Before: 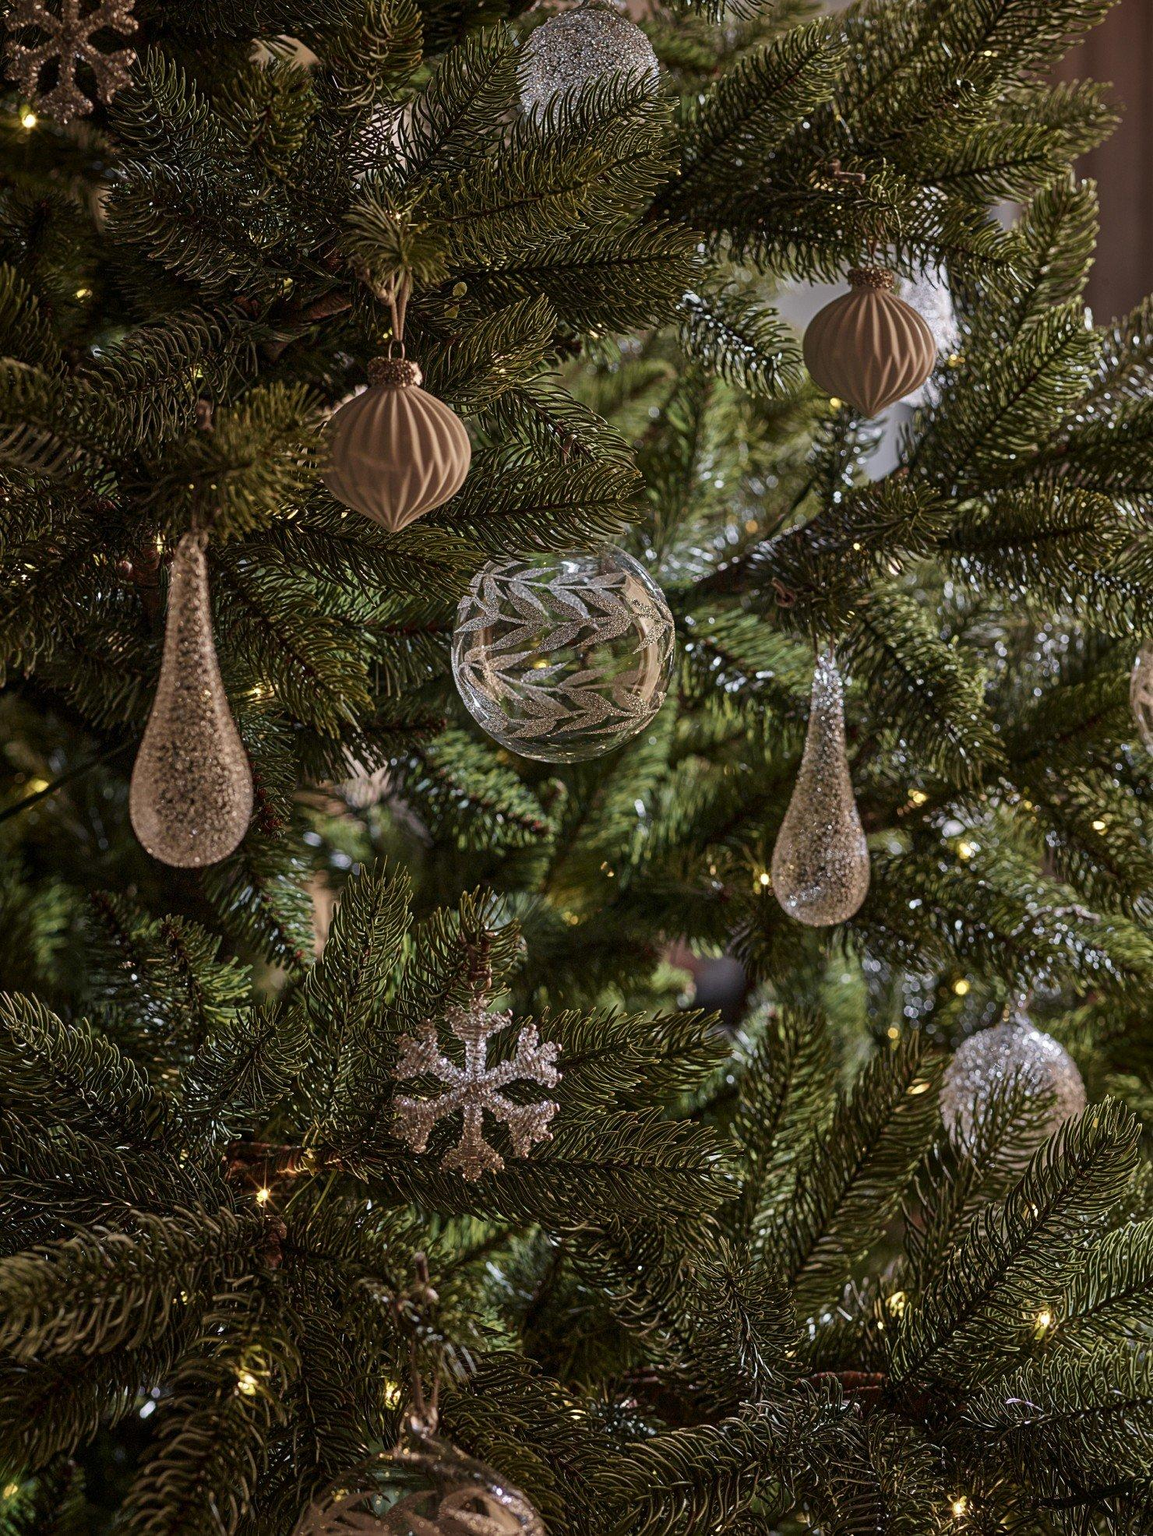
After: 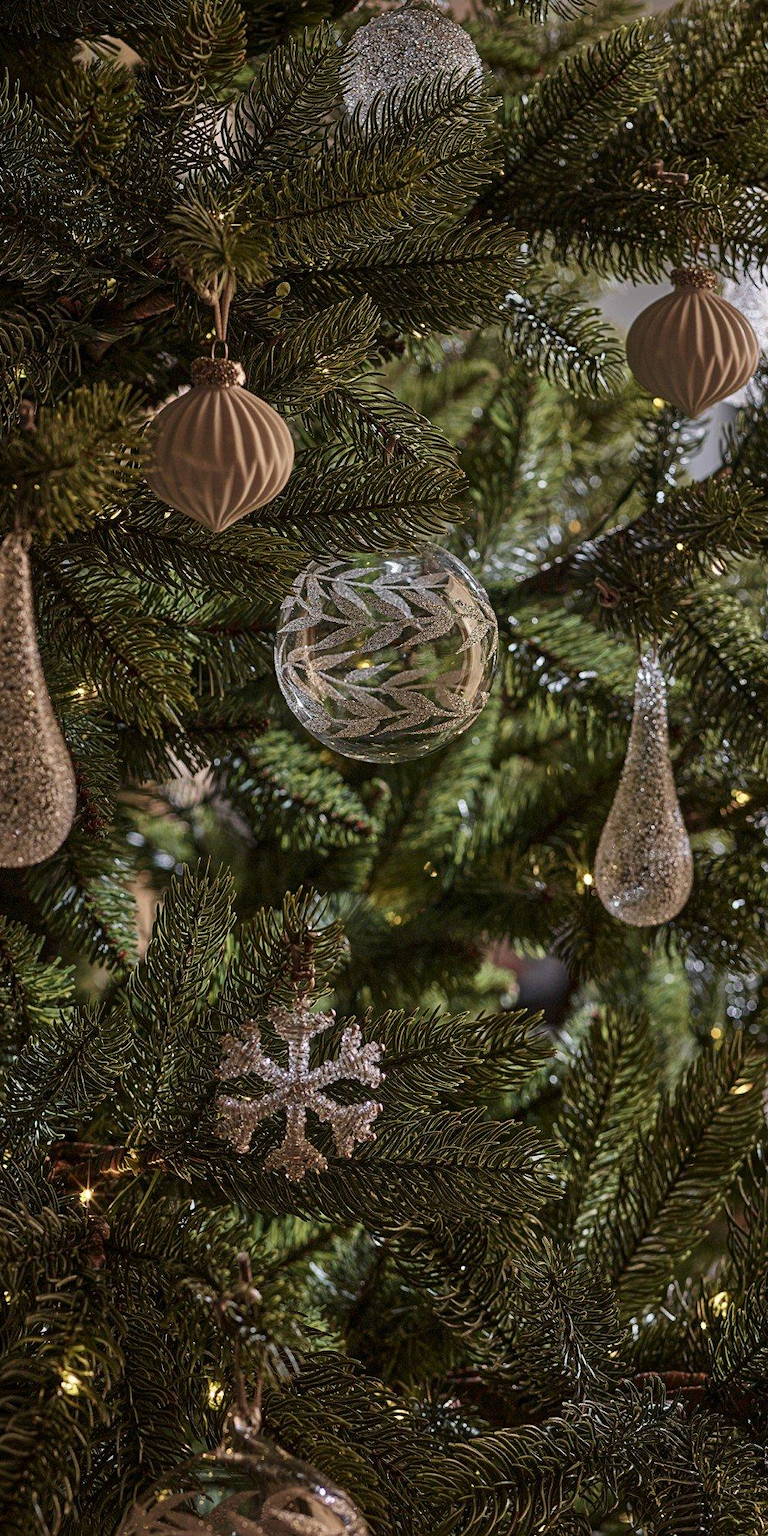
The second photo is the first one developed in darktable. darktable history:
crop and rotate: left 15.357%, right 17.967%
